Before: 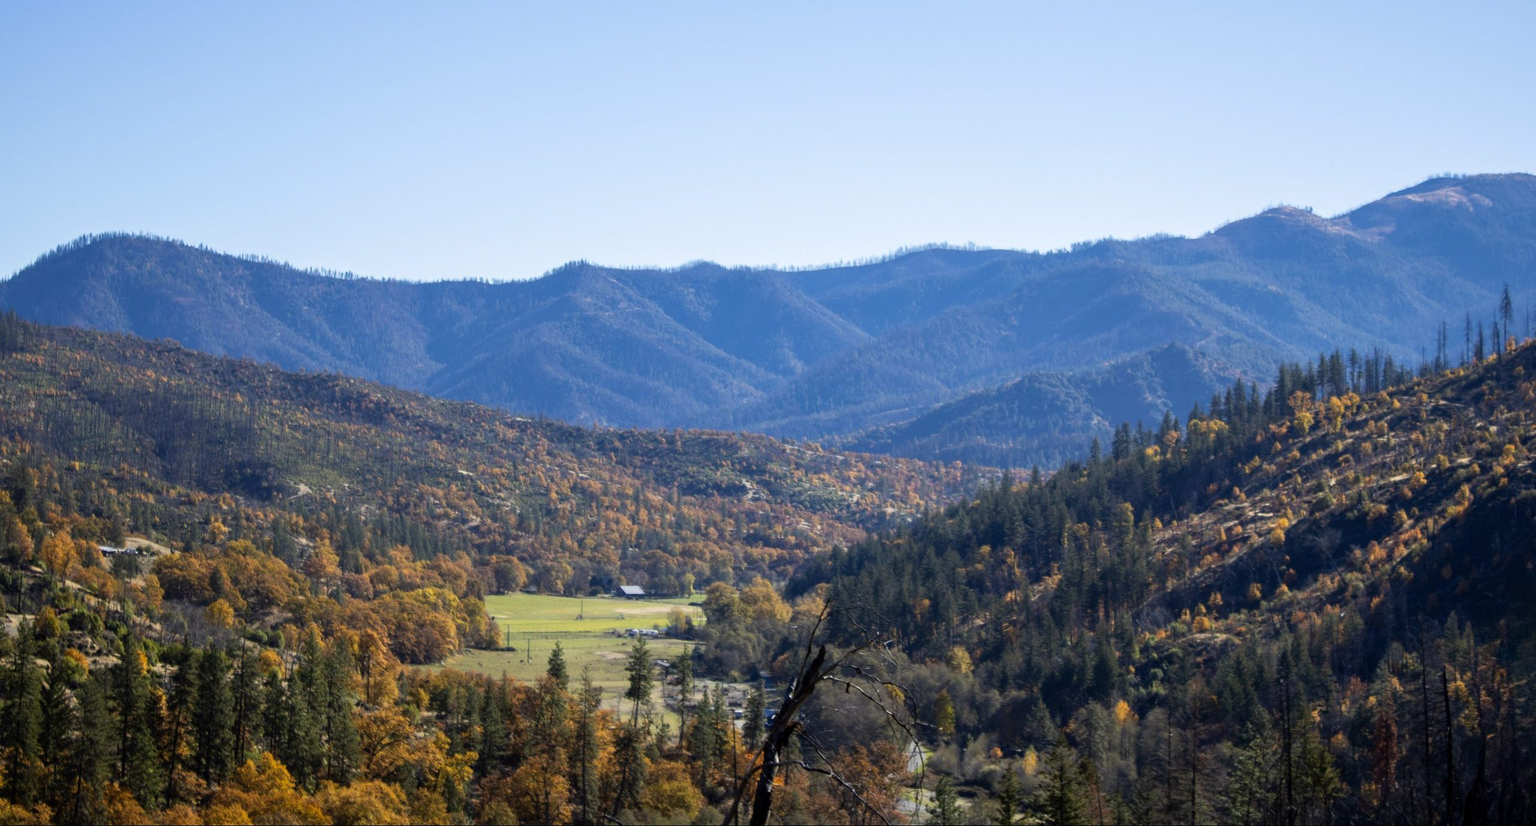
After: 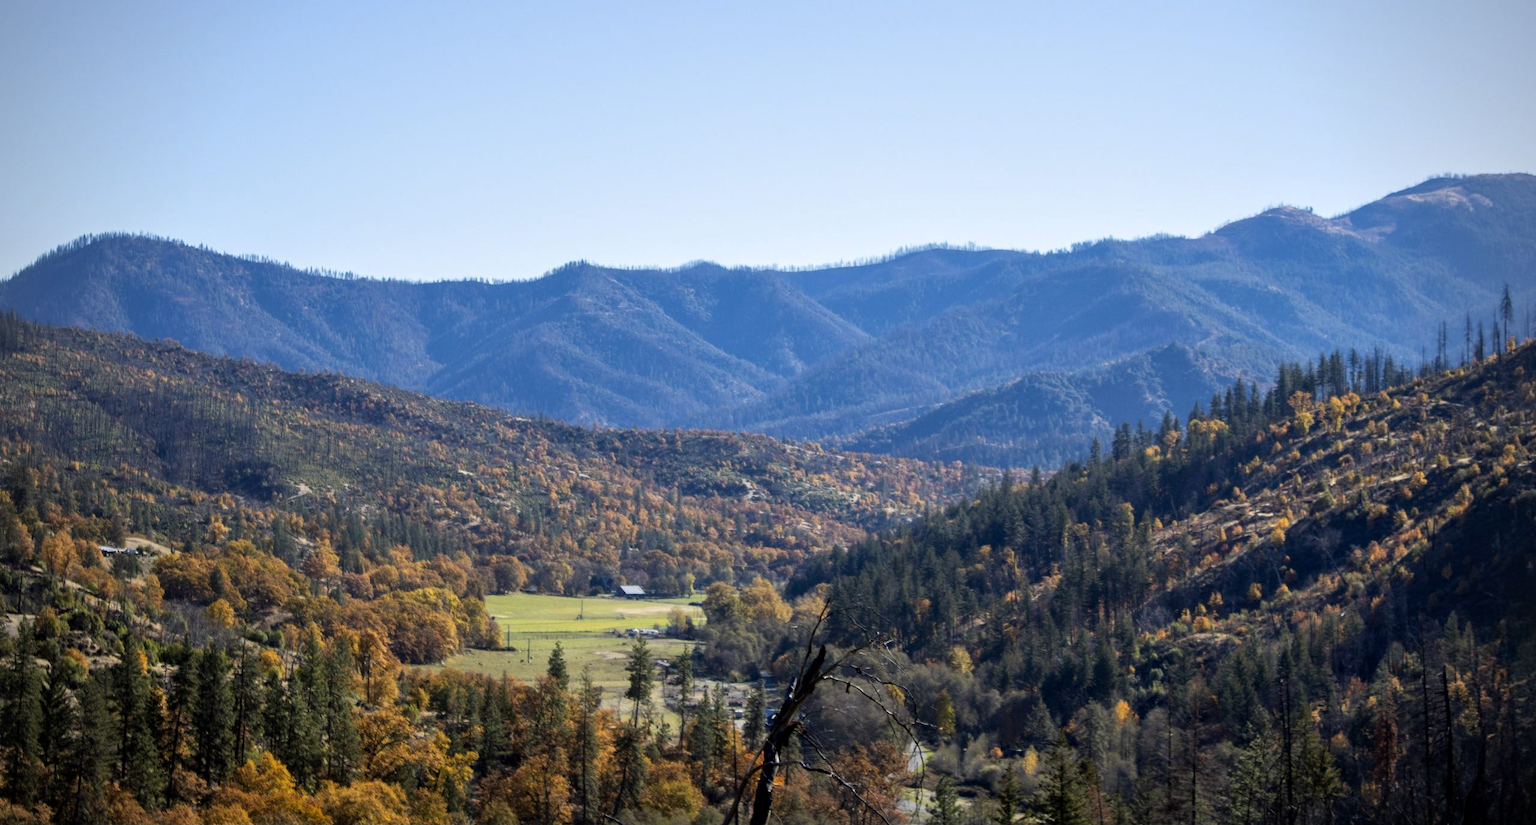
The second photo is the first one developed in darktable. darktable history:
local contrast: mode bilateral grid, contrast 21, coarseness 50, detail 119%, midtone range 0.2
vignetting: fall-off radius 61.22%
